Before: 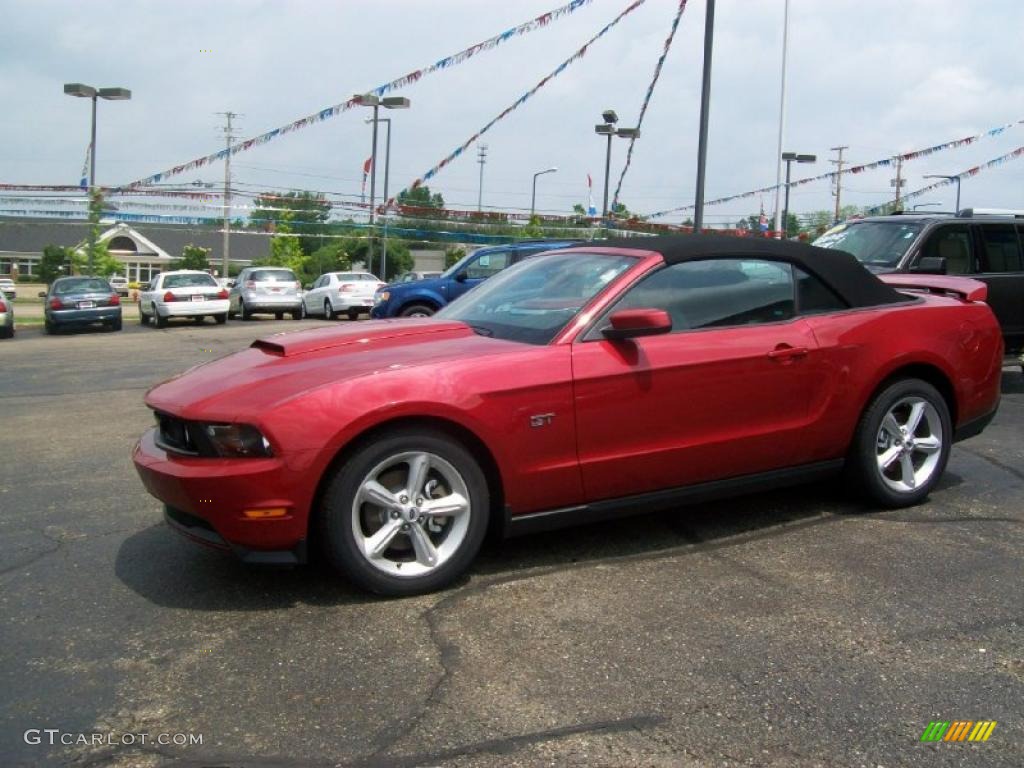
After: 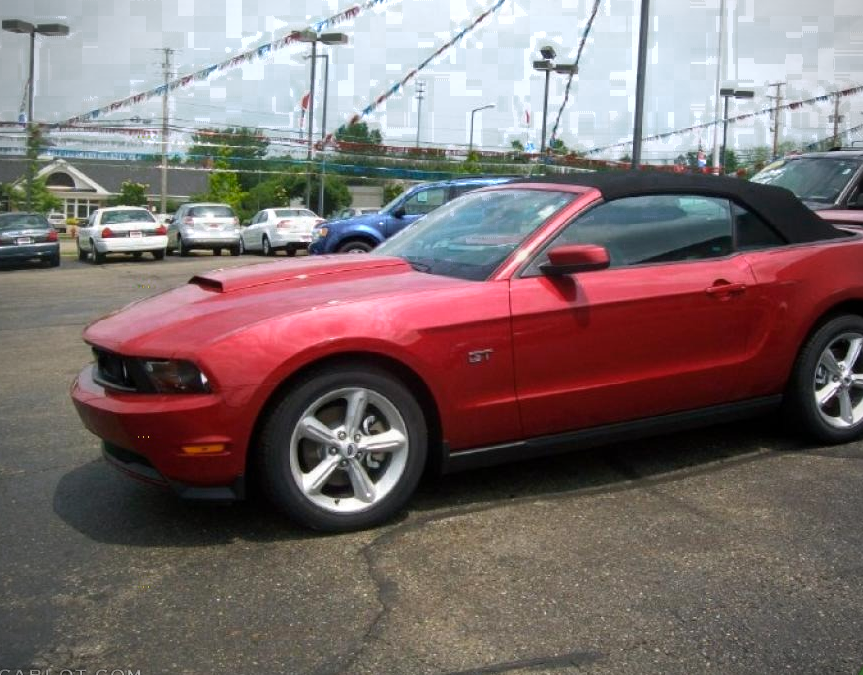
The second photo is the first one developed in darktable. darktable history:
contrast brightness saturation: saturation -0.04
vignetting: on, module defaults
color zones: curves: ch0 [(0.203, 0.433) (0.607, 0.517) (0.697, 0.696) (0.705, 0.897)]
crop: left 6.081%, top 8.356%, right 9.549%, bottom 3.692%
color balance rgb: global offset › hue 172.2°, perceptual saturation grading › global saturation 2.633%, global vibrance 20%
